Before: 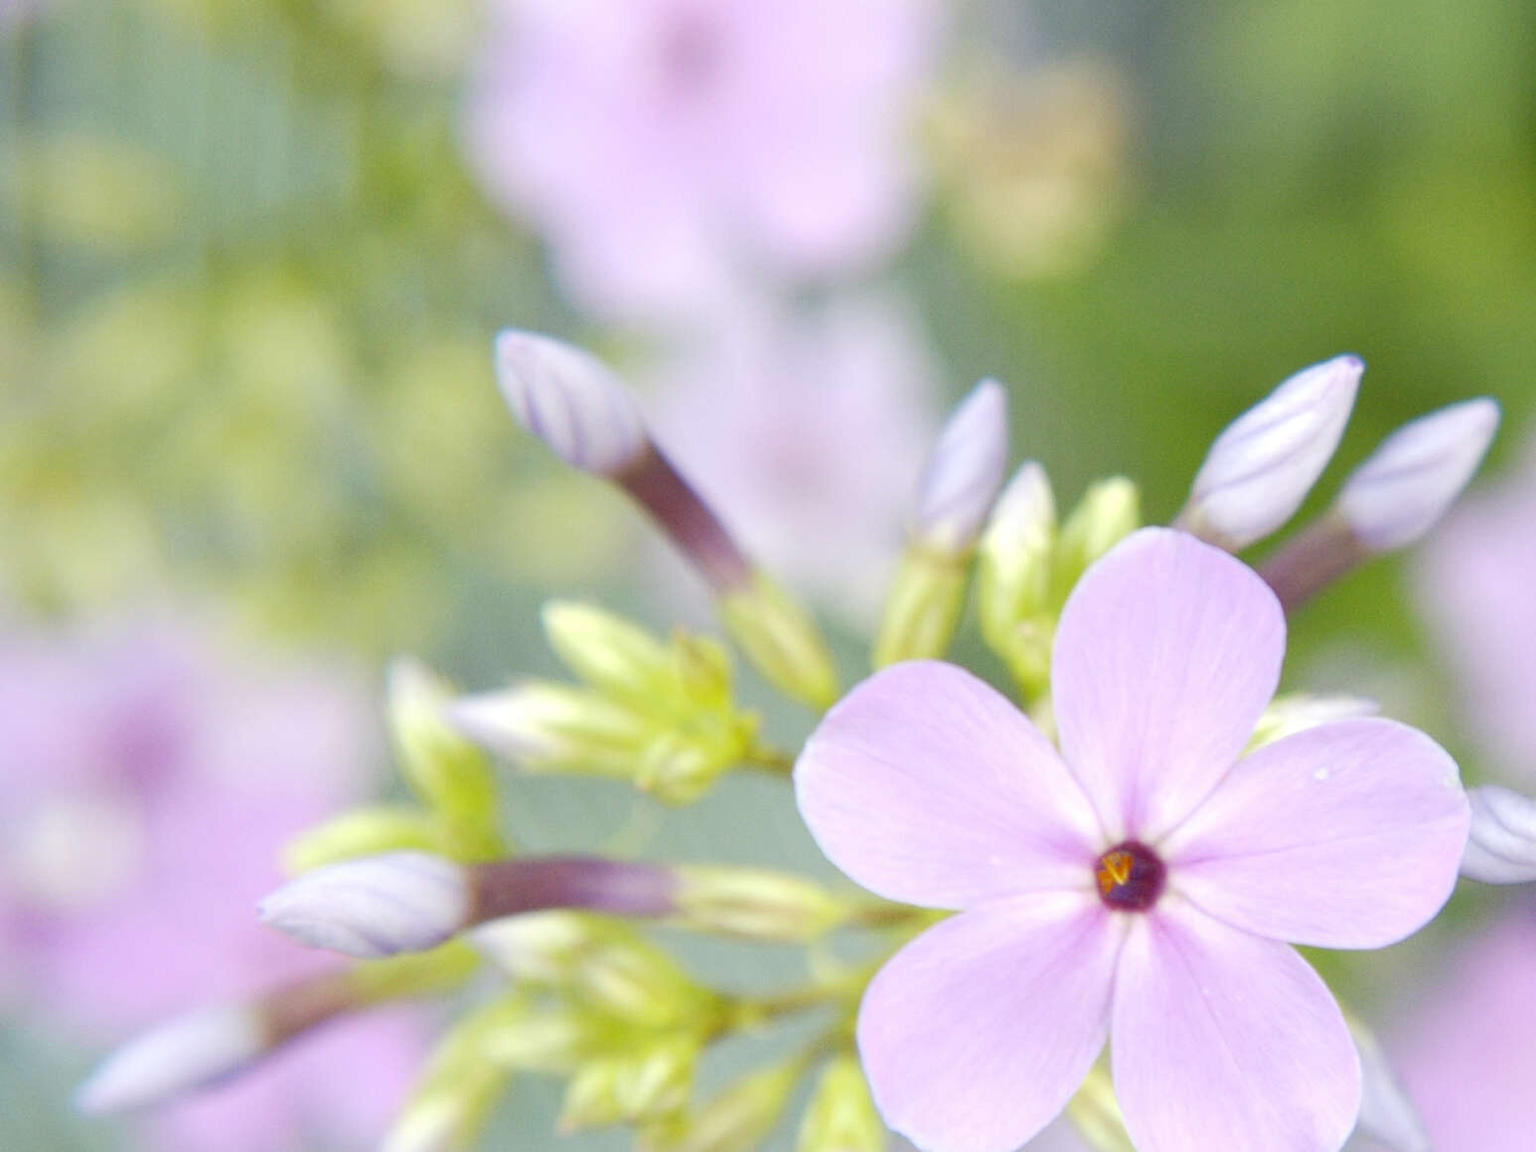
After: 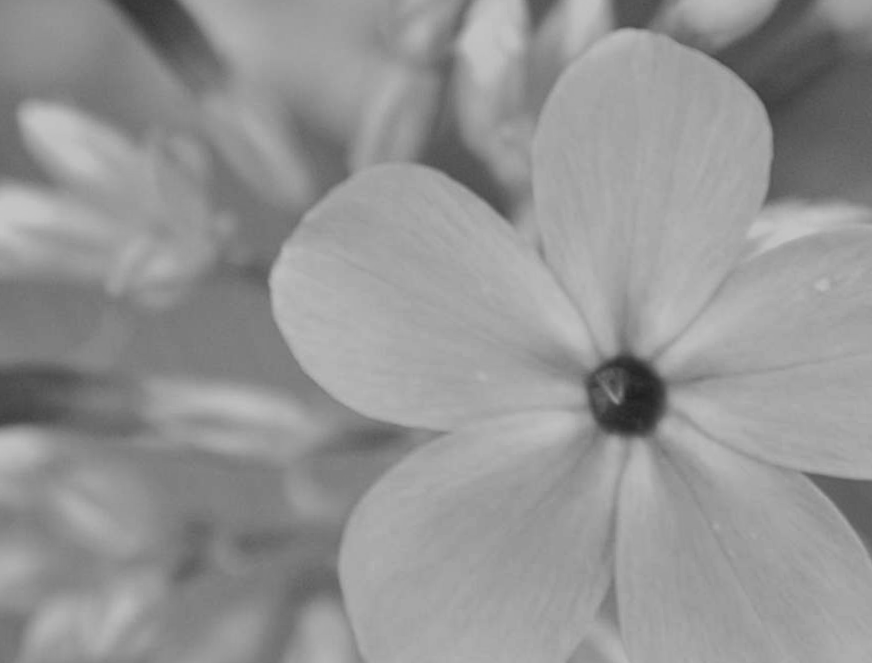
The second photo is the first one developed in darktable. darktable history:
crop: left 34.479%, top 38.822%, right 13.718%, bottom 5.172%
rgb curve: curves: ch0 [(0.123, 0.061) (0.995, 0.887)]; ch1 [(0.06, 0.116) (1, 0.906)]; ch2 [(0, 0) (0.824, 0.69) (1, 1)], mode RGB, independent channels, compensate middle gray true
exposure: black level correction 0.001, exposure 0.5 EV, compensate exposure bias true, compensate highlight preservation false
levels: levels [0.031, 0.5, 0.969]
haze removal: compatibility mode true, adaptive false
rotate and perspective: rotation 0.128°, lens shift (vertical) -0.181, lens shift (horizontal) -0.044, shear 0.001, automatic cropping off
shadows and highlights: shadows 53, soften with gaussian
monochrome: on, module defaults
